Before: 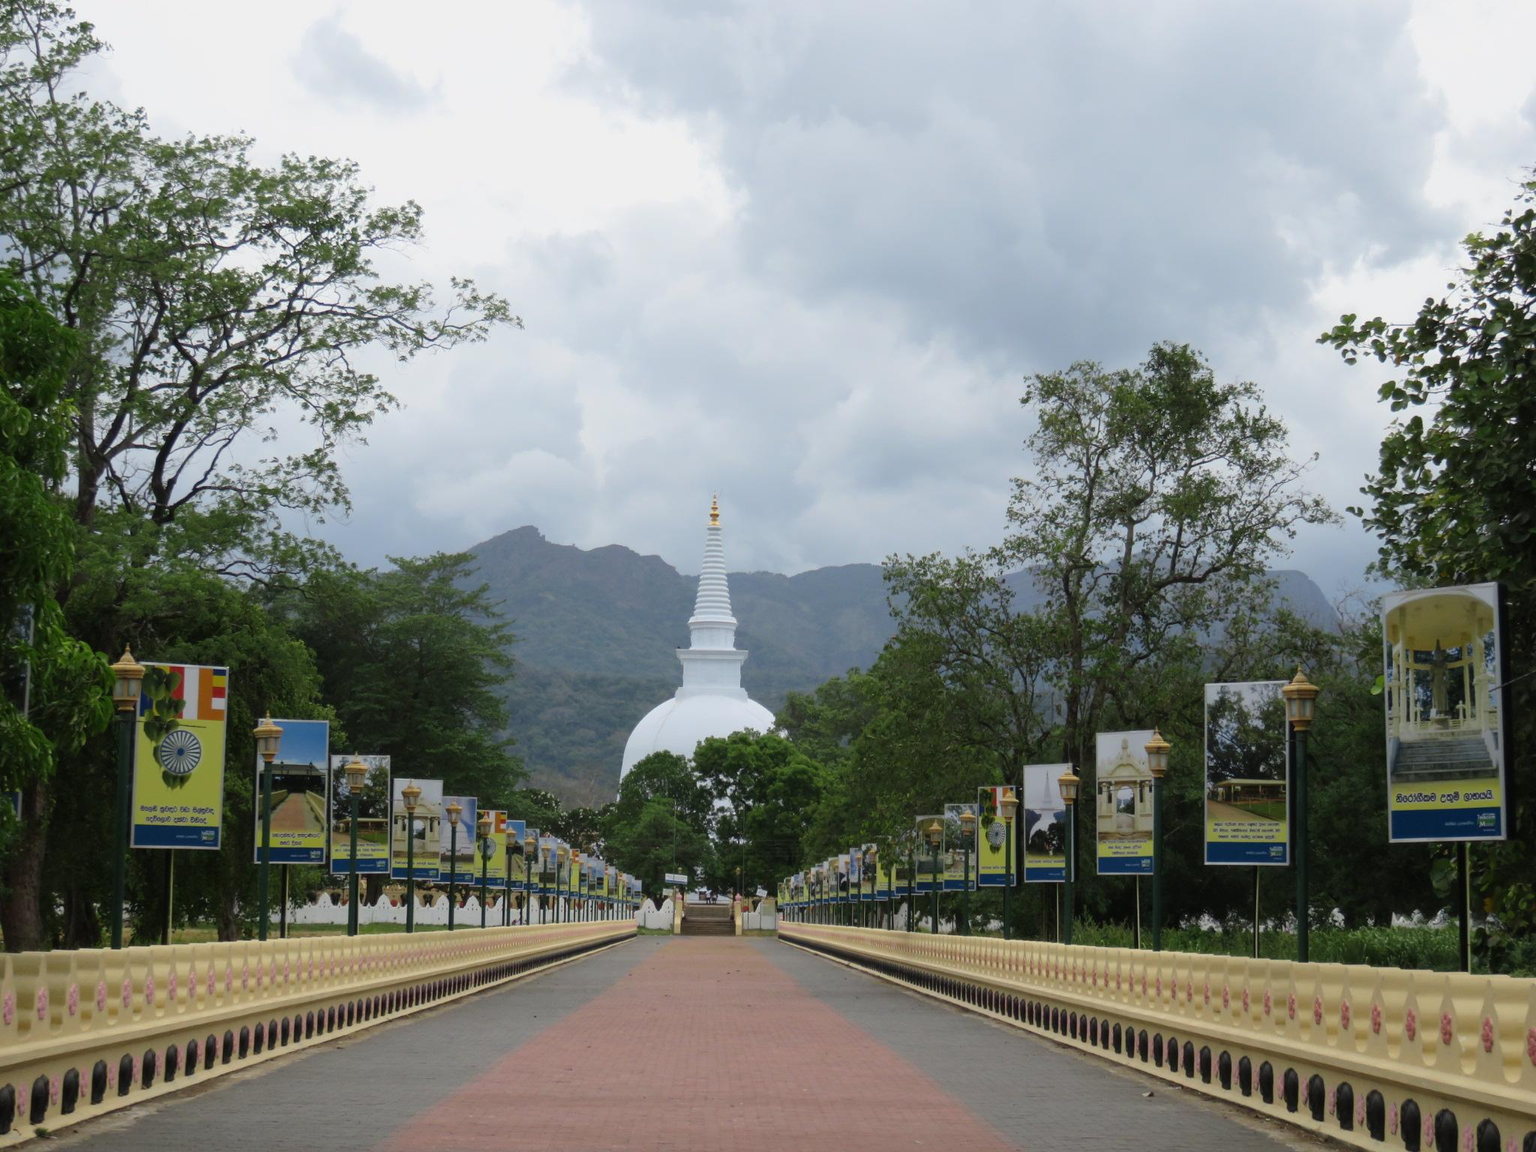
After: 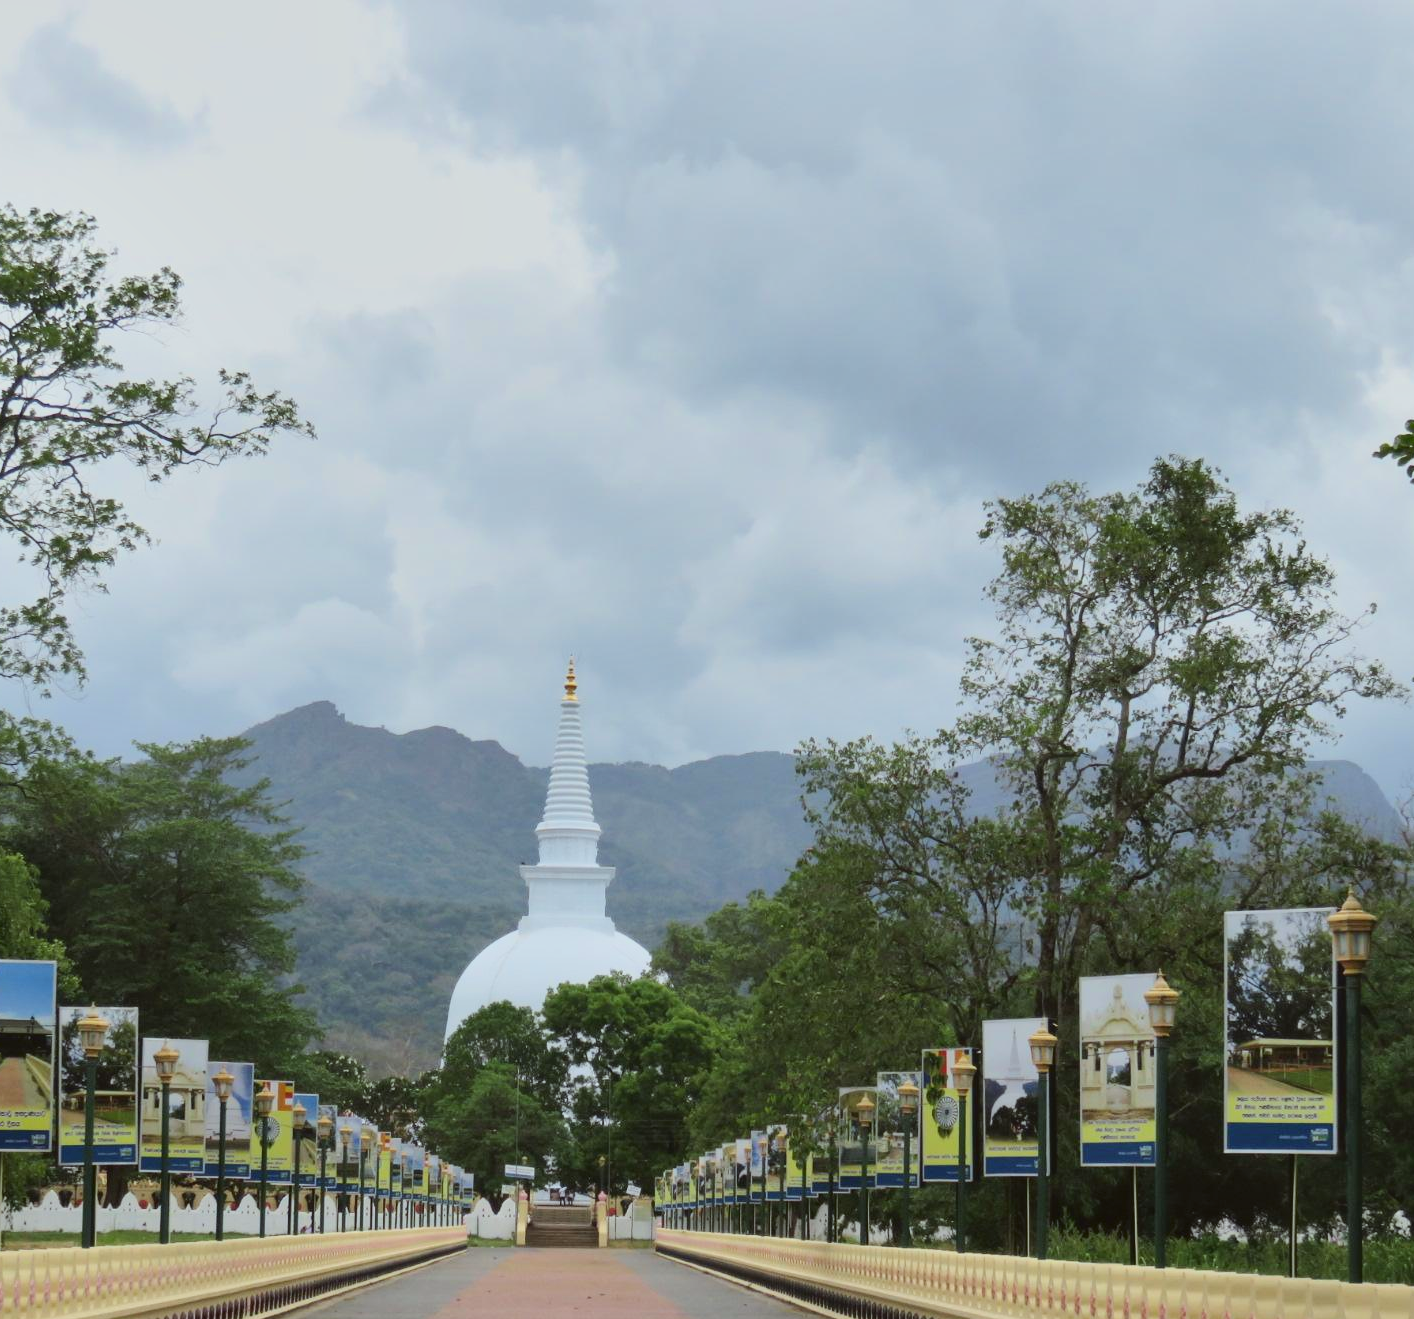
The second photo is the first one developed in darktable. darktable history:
crop: left 18.691%, right 12.218%, bottom 14.077%
color correction: highlights a* -2.77, highlights b* -2.37, shadows a* 1.98, shadows b* 2.66
tone curve: curves: ch0 [(0, 0.017) (0.239, 0.277) (0.508, 0.593) (0.826, 0.855) (1, 0.945)]; ch1 [(0, 0) (0.401, 0.42) (0.442, 0.47) (0.492, 0.498) (0.511, 0.504) (0.555, 0.586) (0.681, 0.739) (1, 1)]; ch2 [(0, 0) (0.411, 0.433) (0.5, 0.504) (0.545, 0.574) (1, 1)]
shadows and highlights: soften with gaussian
